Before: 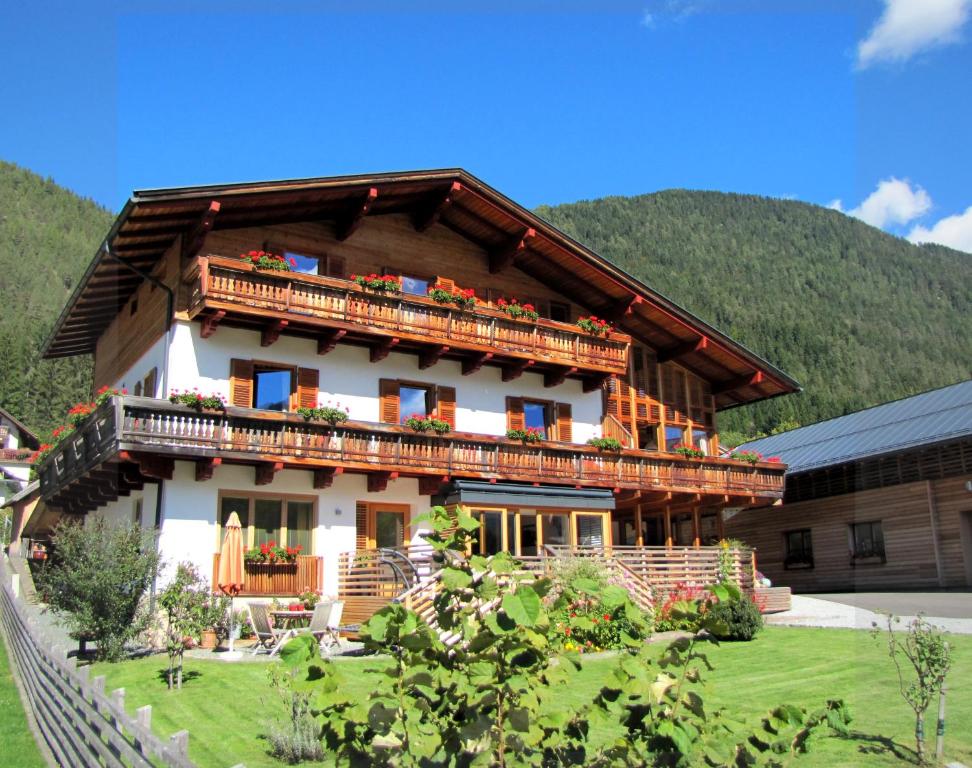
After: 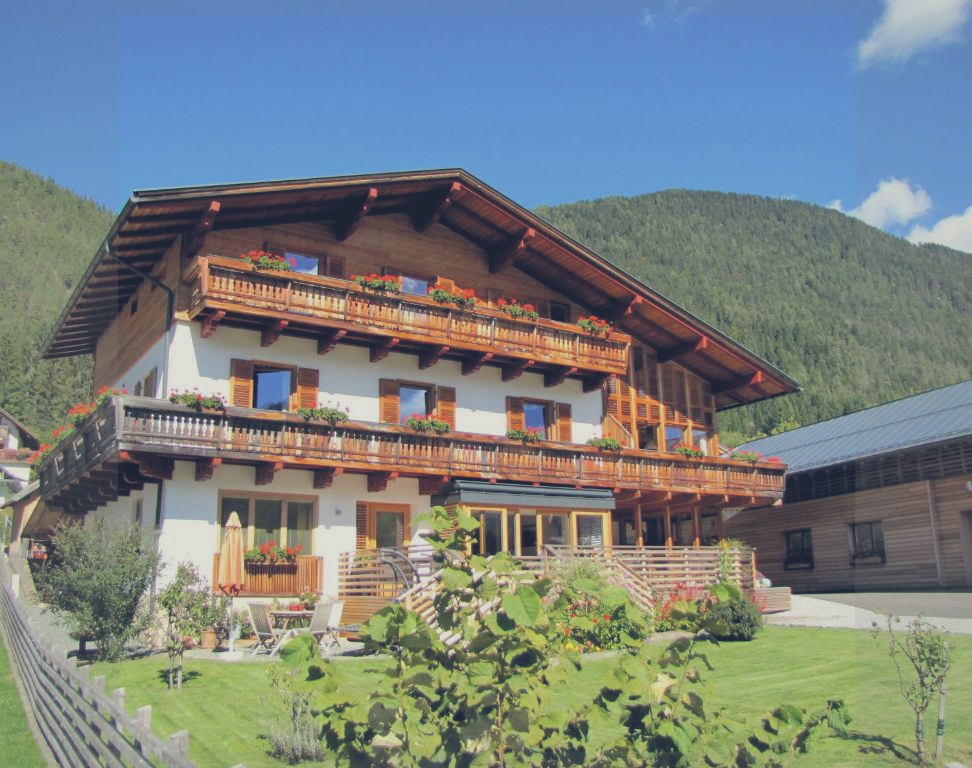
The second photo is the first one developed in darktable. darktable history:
color balance rgb: highlights gain › luminance 6.479%, highlights gain › chroma 2.513%, highlights gain › hue 89.02°, global offset › luminance 0.414%, global offset › chroma 0.208%, global offset › hue 255.26°, perceptual saturation grading › global saturation 29.361%, perceptual brilliance grading › global brilliance 2.203%, perceptual brilliance grading › highlights -3.764%
tone equalizer: -7 EV 0.149 EV, -6 EV 0.605 EV, -5 EV 1.13 EV, -4 EV 1.3 EV, -3 EV 1.15 EV, -2 EV 0.6 EV, -1 EV 0.147 EV, smoothing diameter 24.78%, edges refinement/feathering 6.01, preserve details guided filter
contrast brightness saturation: contrast -0.243, saturation -0.438
